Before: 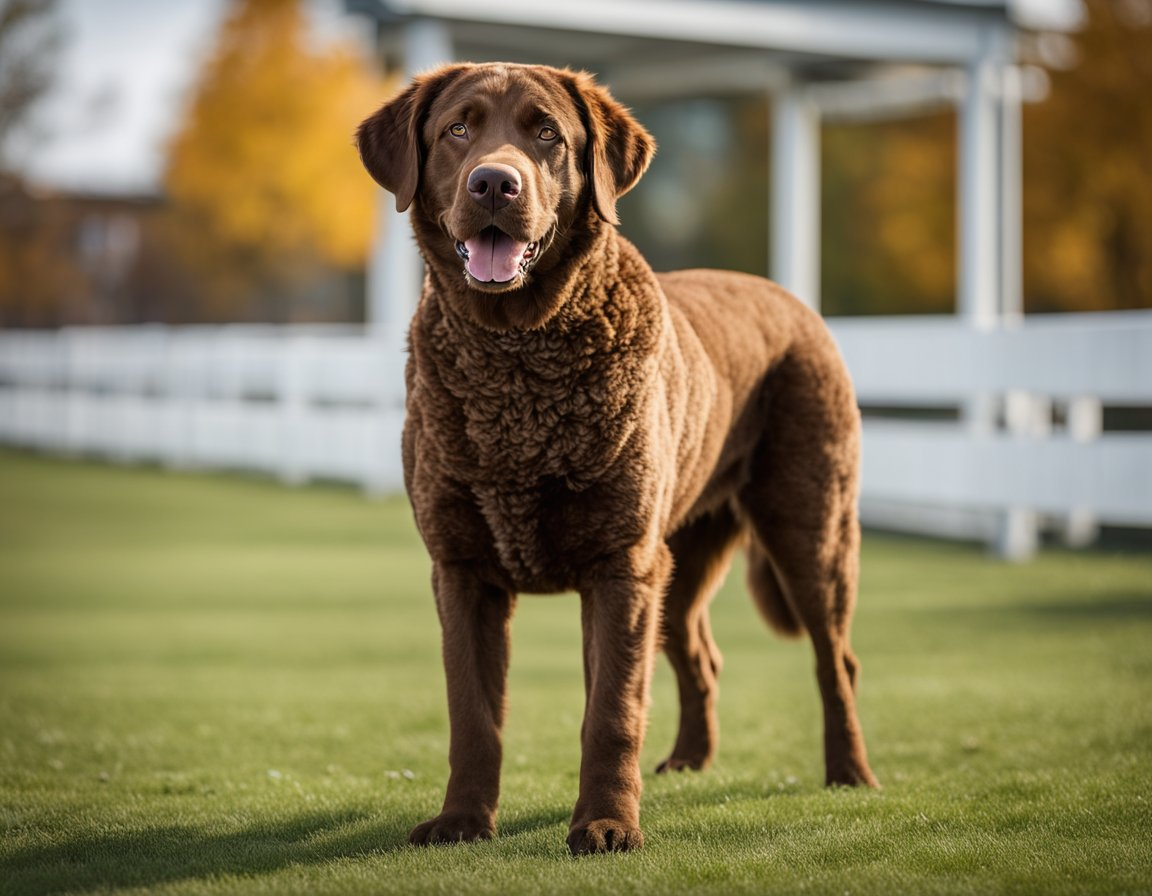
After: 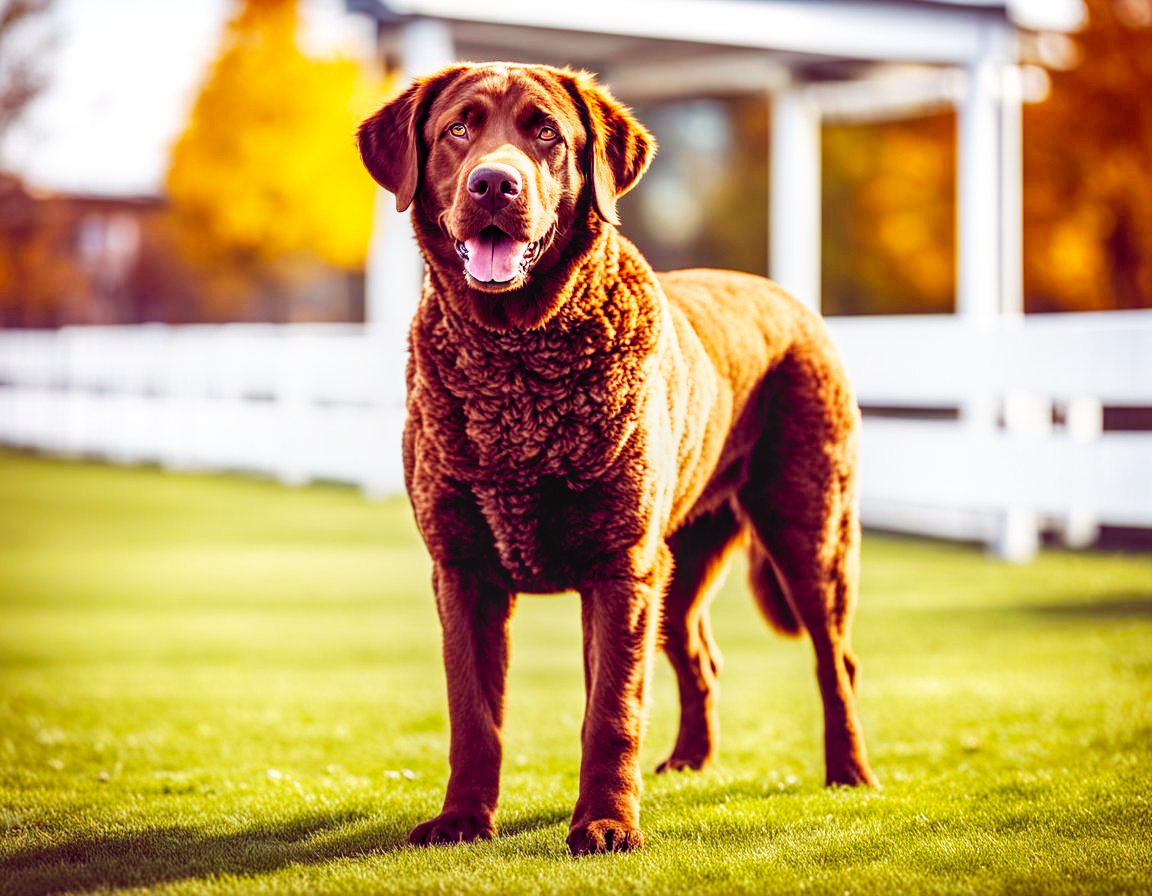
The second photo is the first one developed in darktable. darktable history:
color balance rgb: global offset › chroma 0.288%, global offset › hue 319.62°, perceptual saturation grading › global saturation 31.083%
local contrast: on, module defaults
base curve: curves: ch0 [(0, 0) (0.007, 0.004) (0.027, 0.03) (0.046, 0.07) (0.207, 0.54) (0.442, 0.872) (0.673, 0.972) (1, 1)], preserve colors none
